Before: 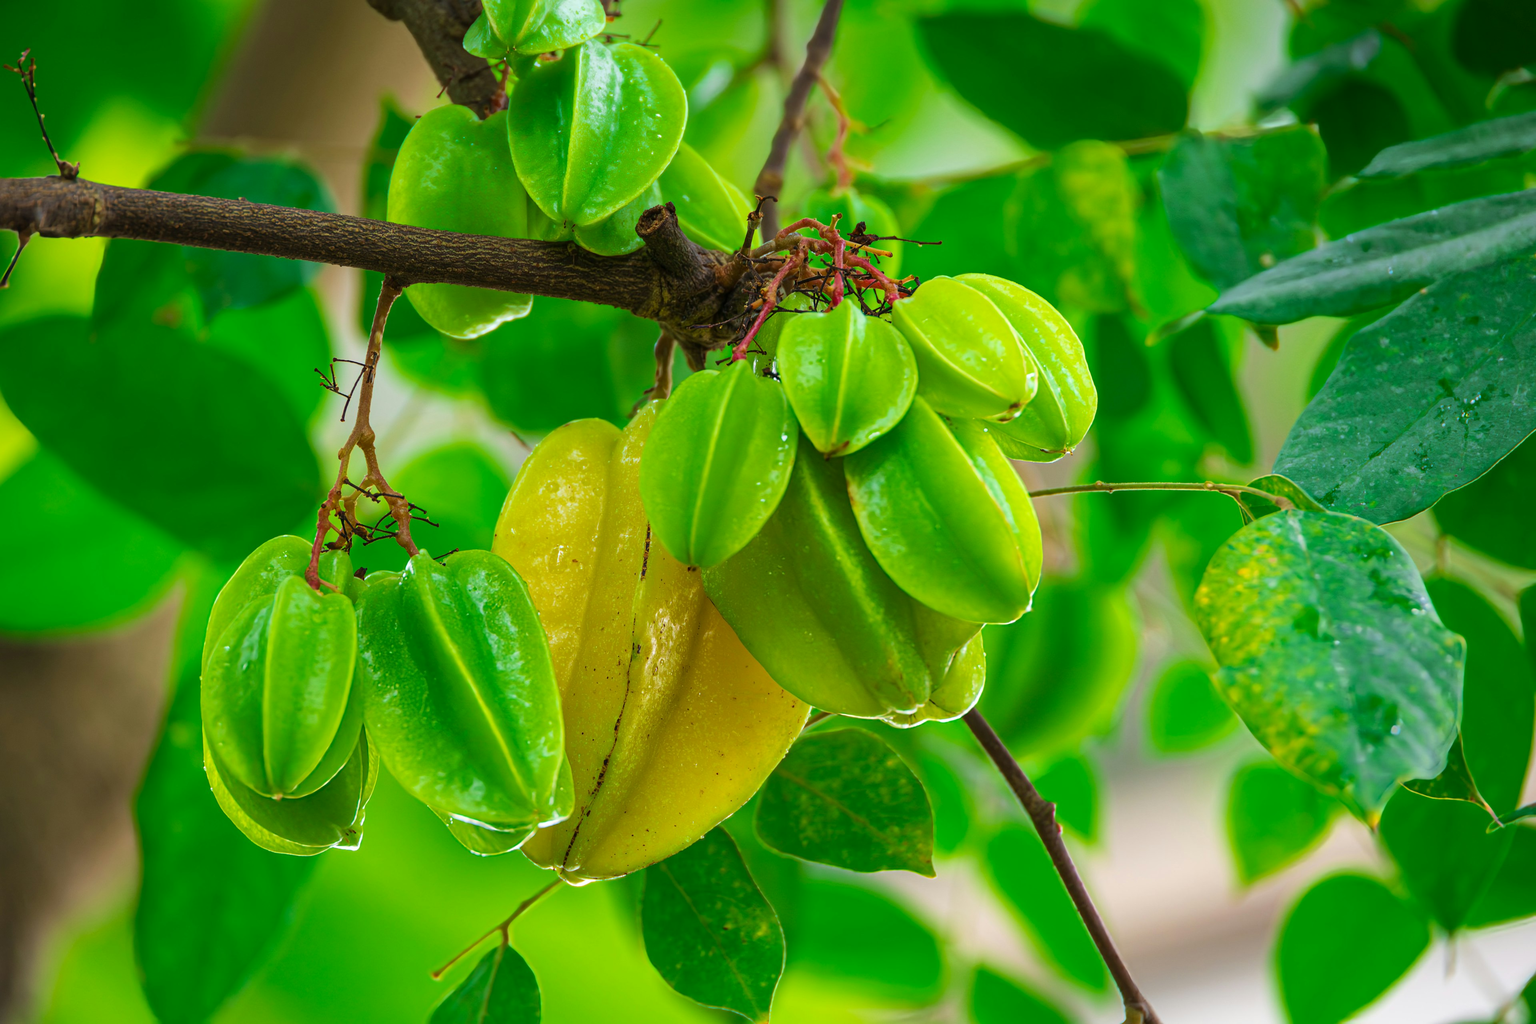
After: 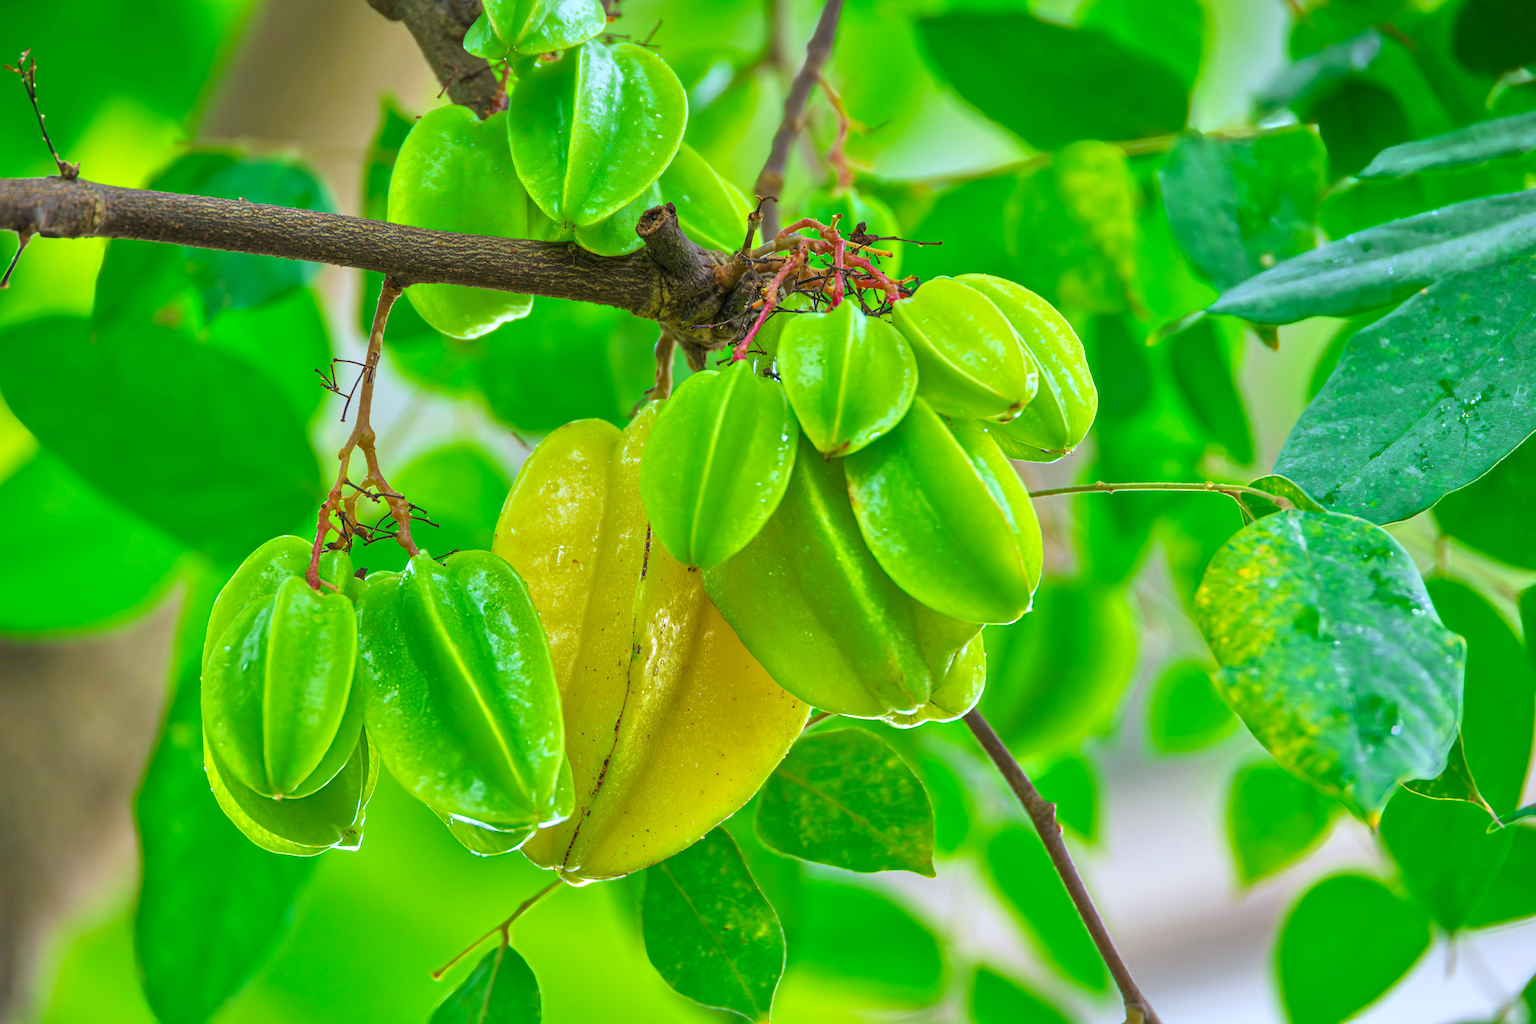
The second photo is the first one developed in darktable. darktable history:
white balance: red 0.926, green 1.003, blue 1.133
rgb curve: curves: ch0 [(0, 0) (0.093, 0.159) (0.241, 0.265) (0.414, 0.42) (1, 1)], compensate middle gray true, preserve colors basic power
tone equalizer: -7 EV 0.15 EV, -6 EV 0.6 EV, -5 EV 1.15 EV, -4 EV 1.33 EV, -3 EV 1.15 EV, -2 EV 0.6 EV, -1 EV 0.15 EV, mask exposure compensation -0.5 EV
